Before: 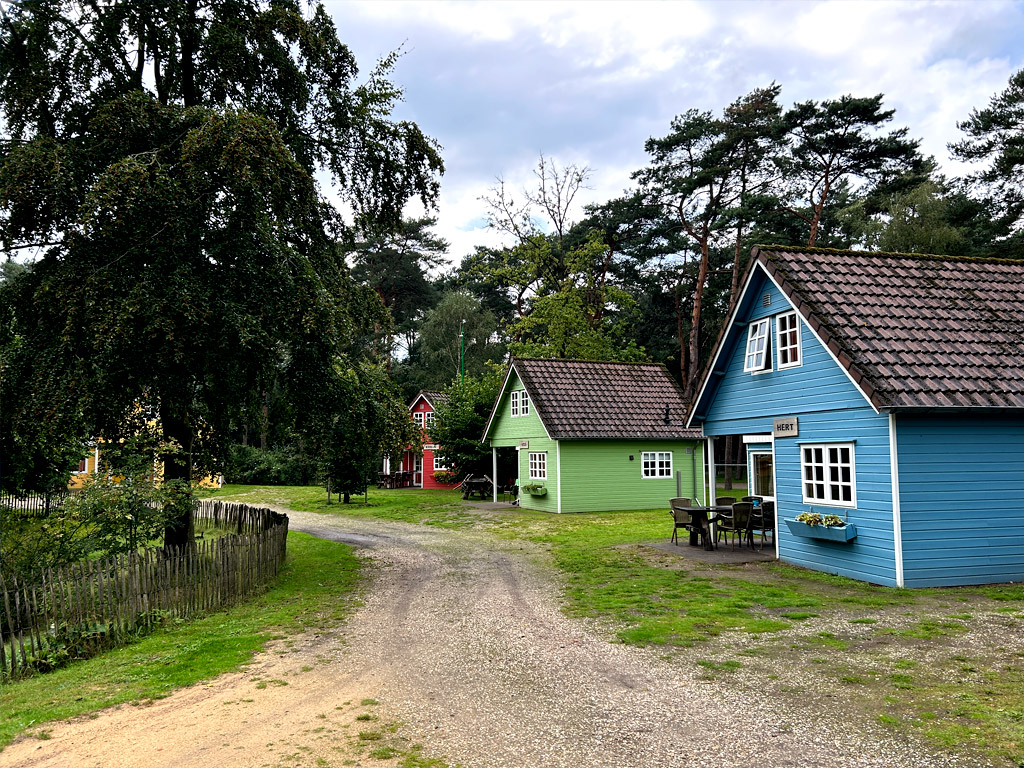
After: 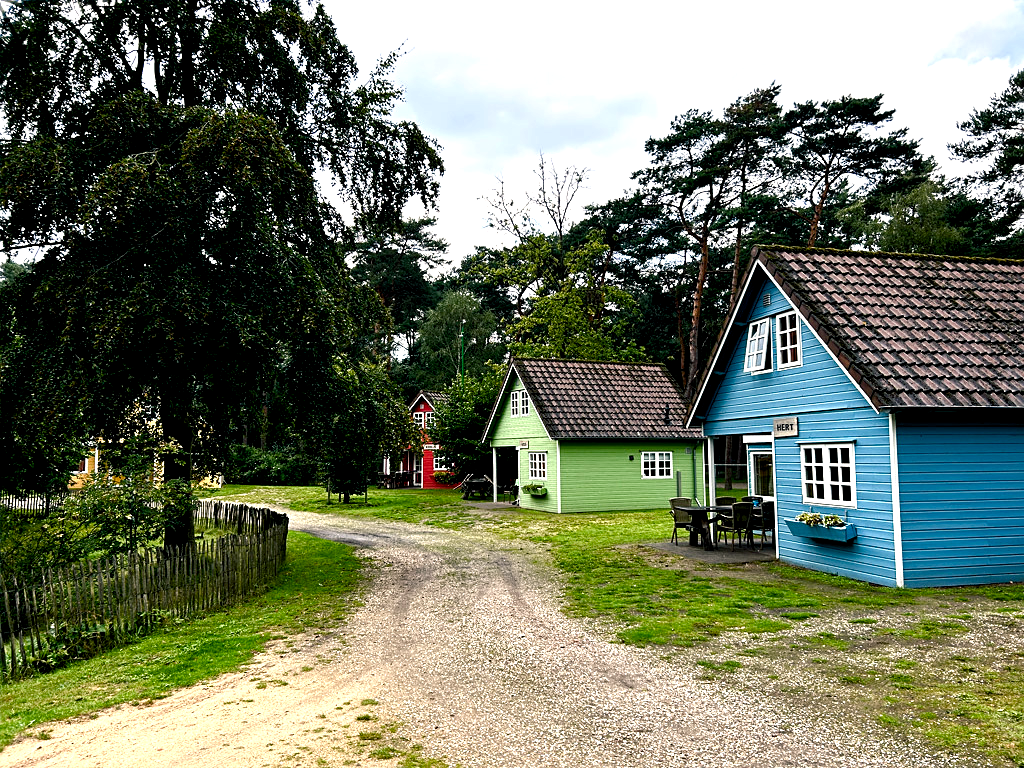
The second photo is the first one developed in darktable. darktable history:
color balance rgb: shadows lift › chroma 2.79%, shadows lift › hue 190.66°, power › hue 171.85°, highlights gain › chroma 2.16%, highlights gain › hue 75.26°, global offset › luminance -0.51%, perceptual saturation grading › highlights -33.8%, perceptual saturation grading › mid-tones 14.98%, perceptual saturation grading › shadows 48.43%, perceptual brilliance grading › highlights 15.68%, perceptual brilliance grading › mid-tones 6.62%, perceptual brilliance grading › shadows -14.98%, global vibrance 11.32%, contrast 5.05%
sharpen: amount 0.2
